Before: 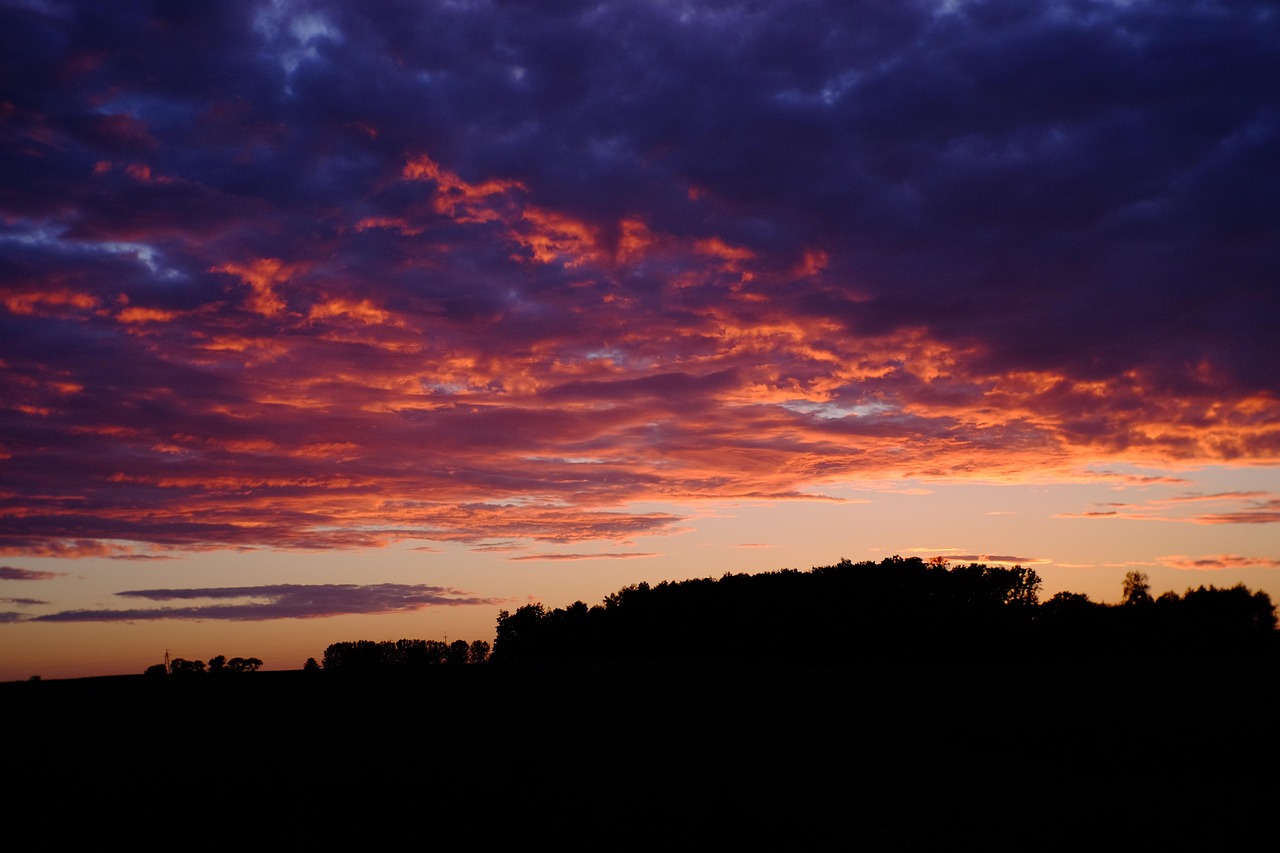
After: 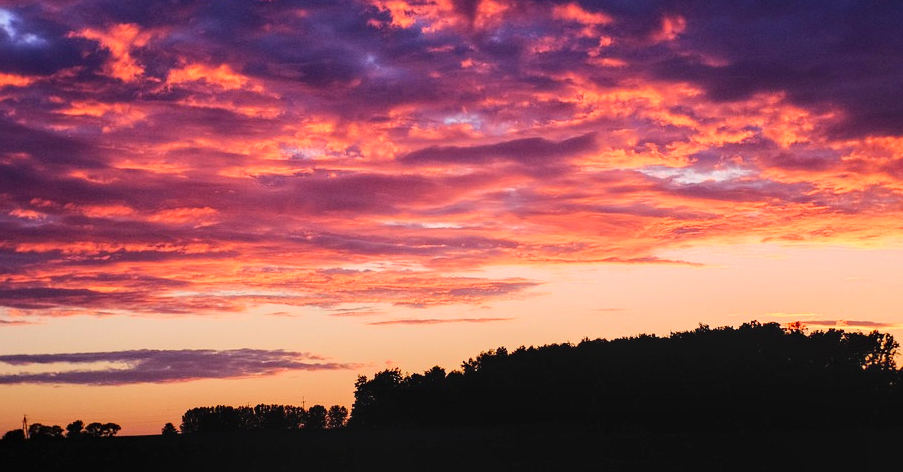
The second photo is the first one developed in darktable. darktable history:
base curve: curves: ch0 [(0, 0) (0.025, 0.046) (0.112, 0.277) (0.467, 0.74) (0.814, 0.929) (1, 0.942)]
local contrast: on, module defaults
crop: left 11.123%, top 27.61%, right 18.3%, bottom 17.034%
